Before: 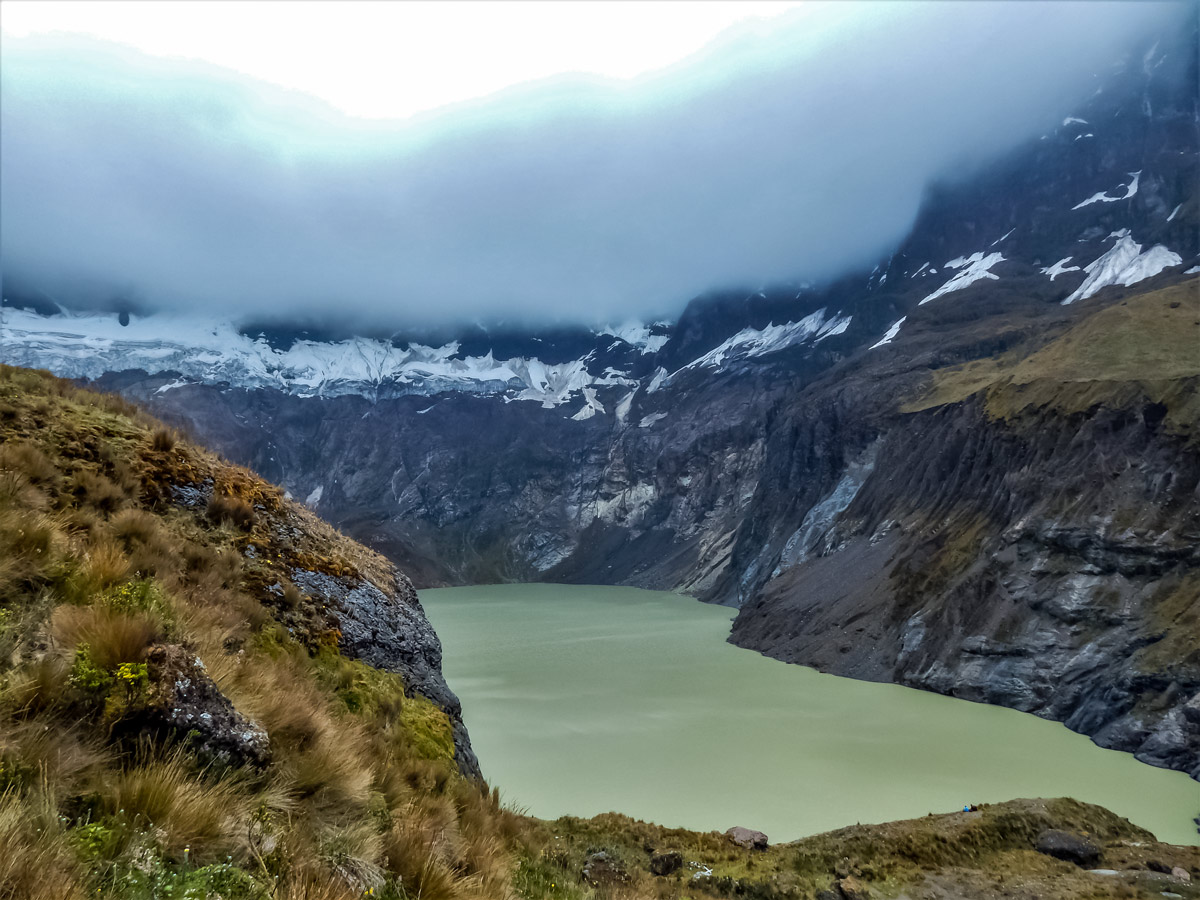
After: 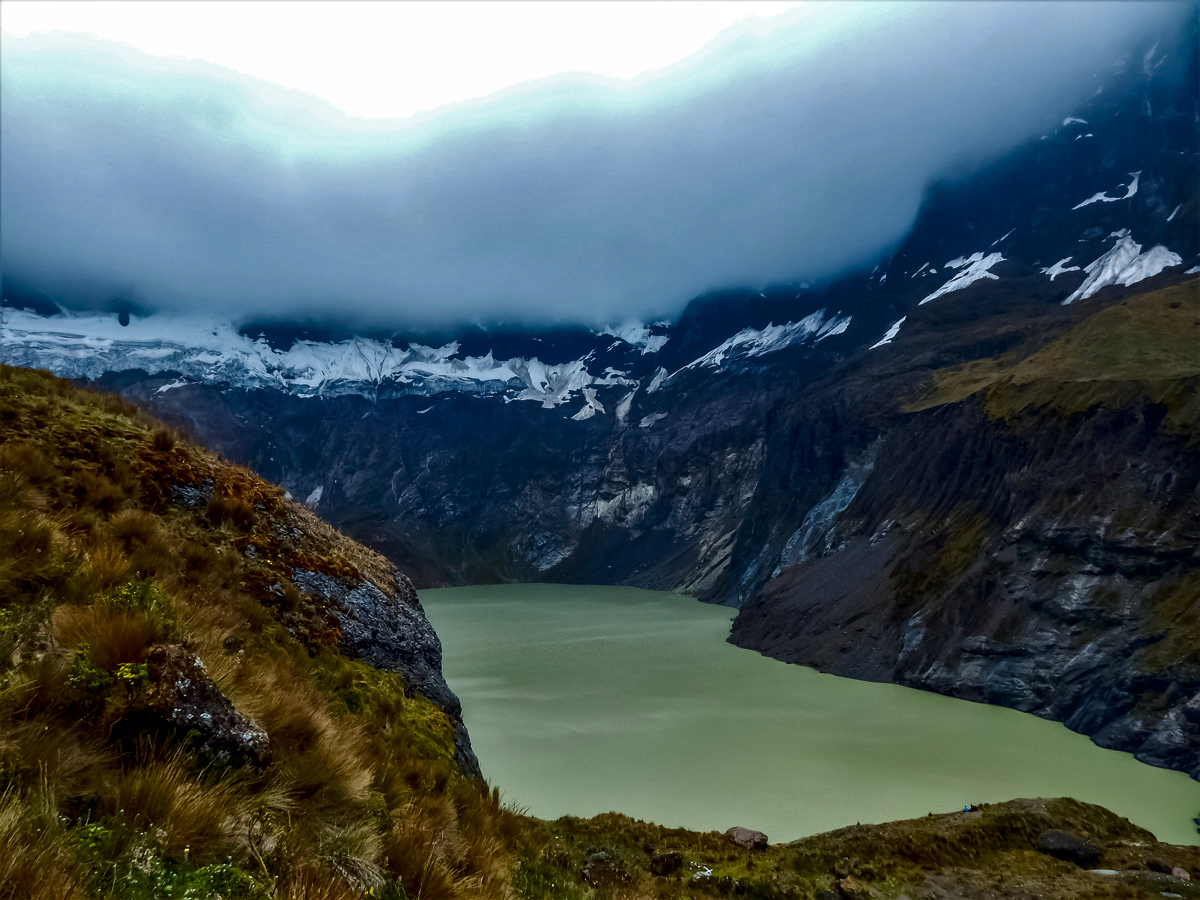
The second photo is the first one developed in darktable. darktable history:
contrast brightness saturation: contrast 0.096, brightness -0.271, saturation 0.147
